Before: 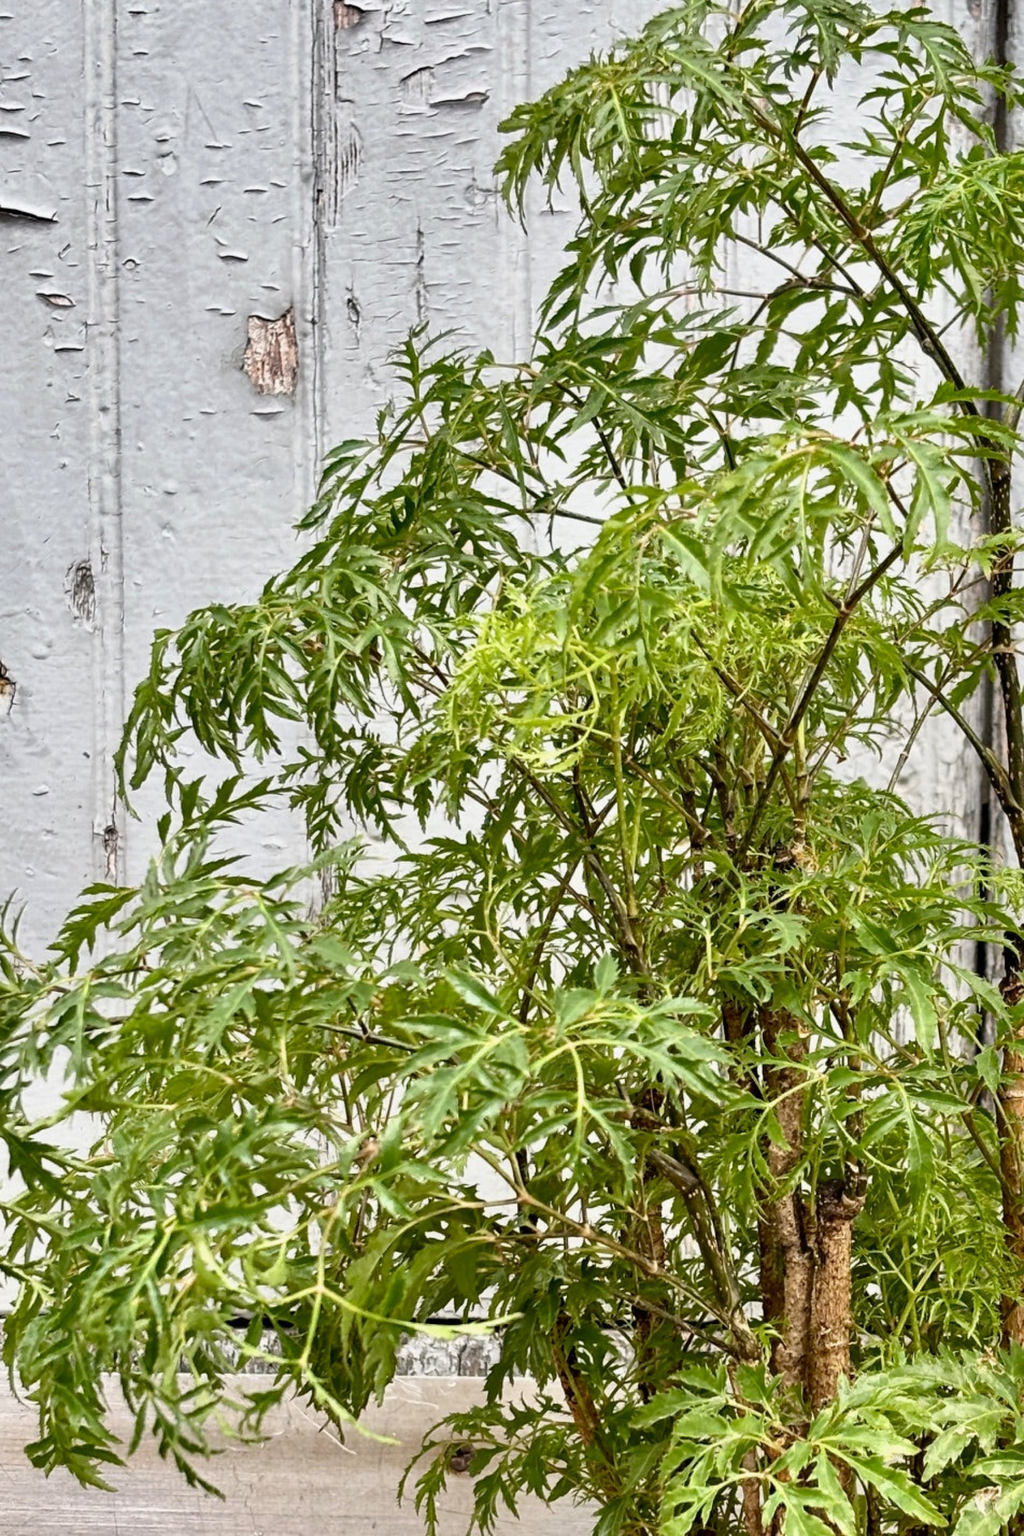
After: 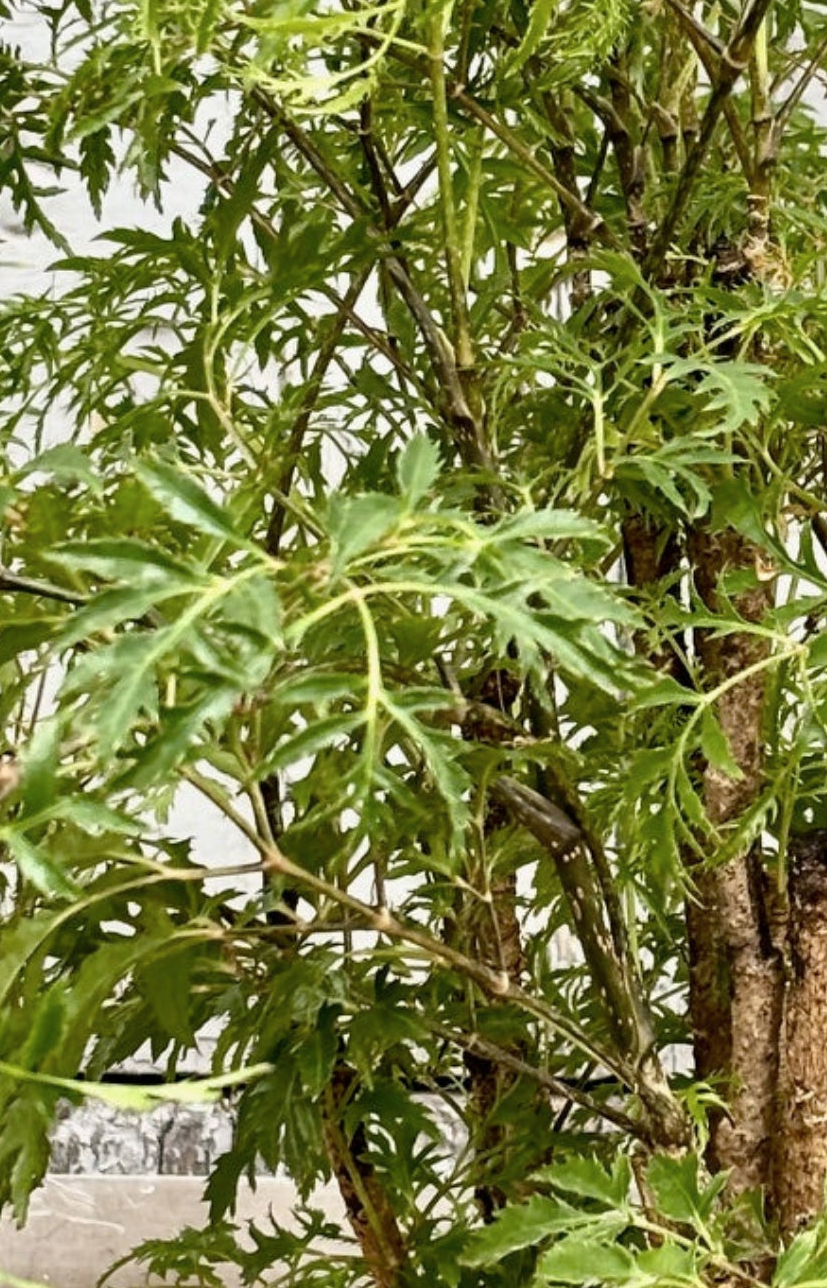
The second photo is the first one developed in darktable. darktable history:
crop: left 35.964%, top 46.11%, right 18.064%, bottom 6.151%
contrast brightness saturation: saturation -0.051
